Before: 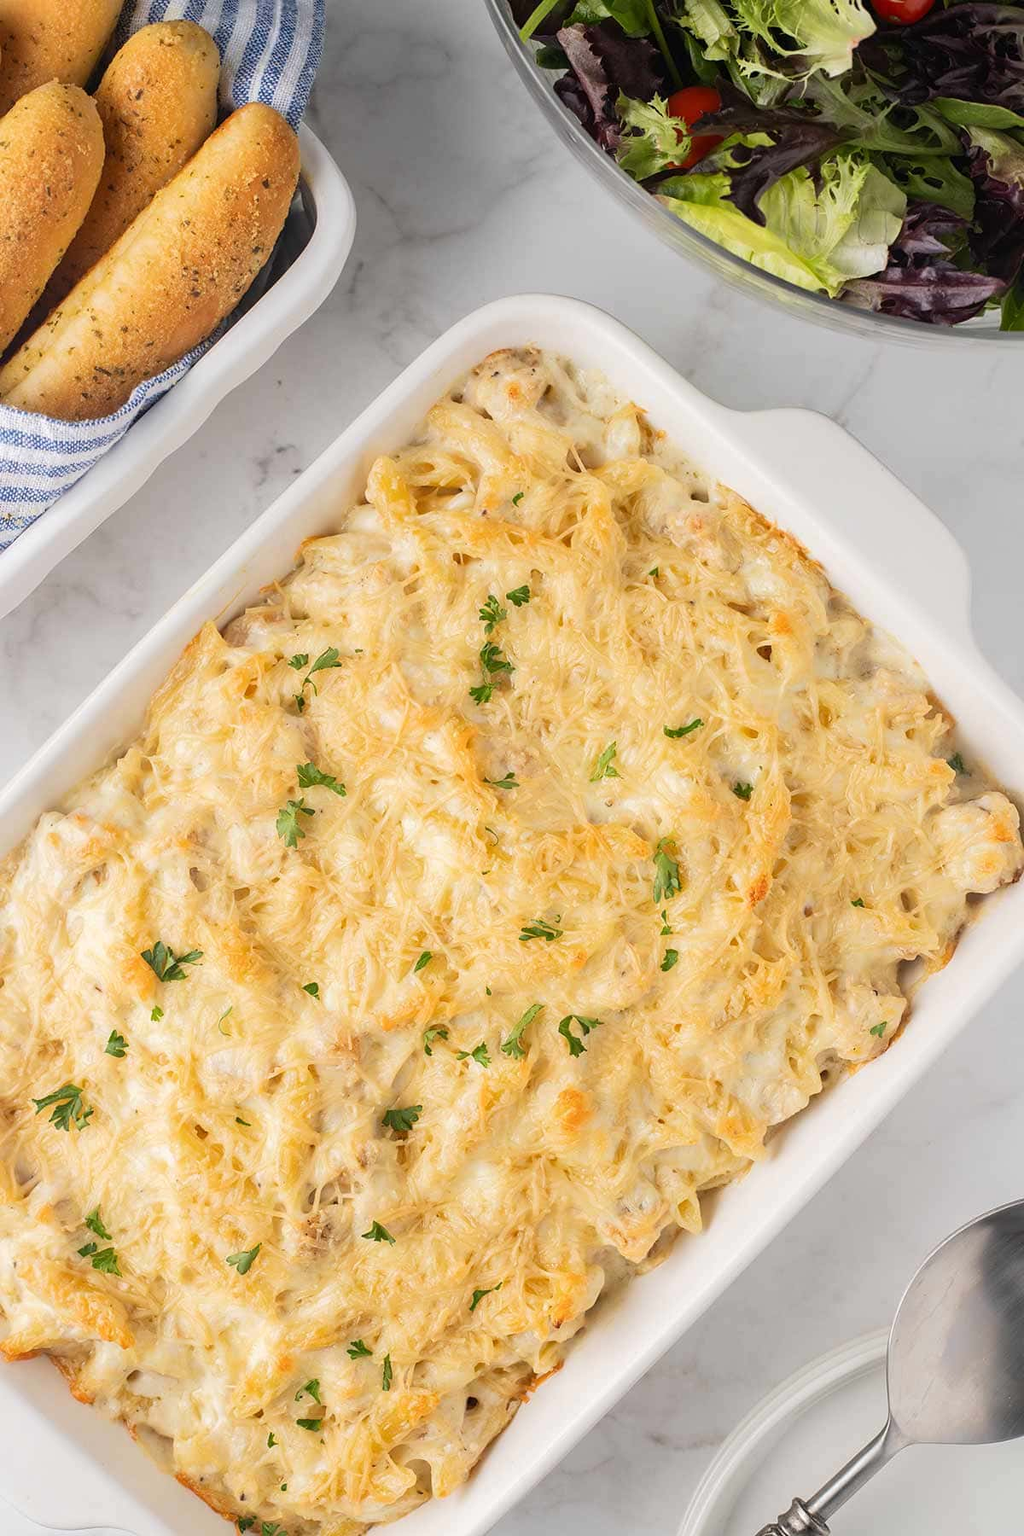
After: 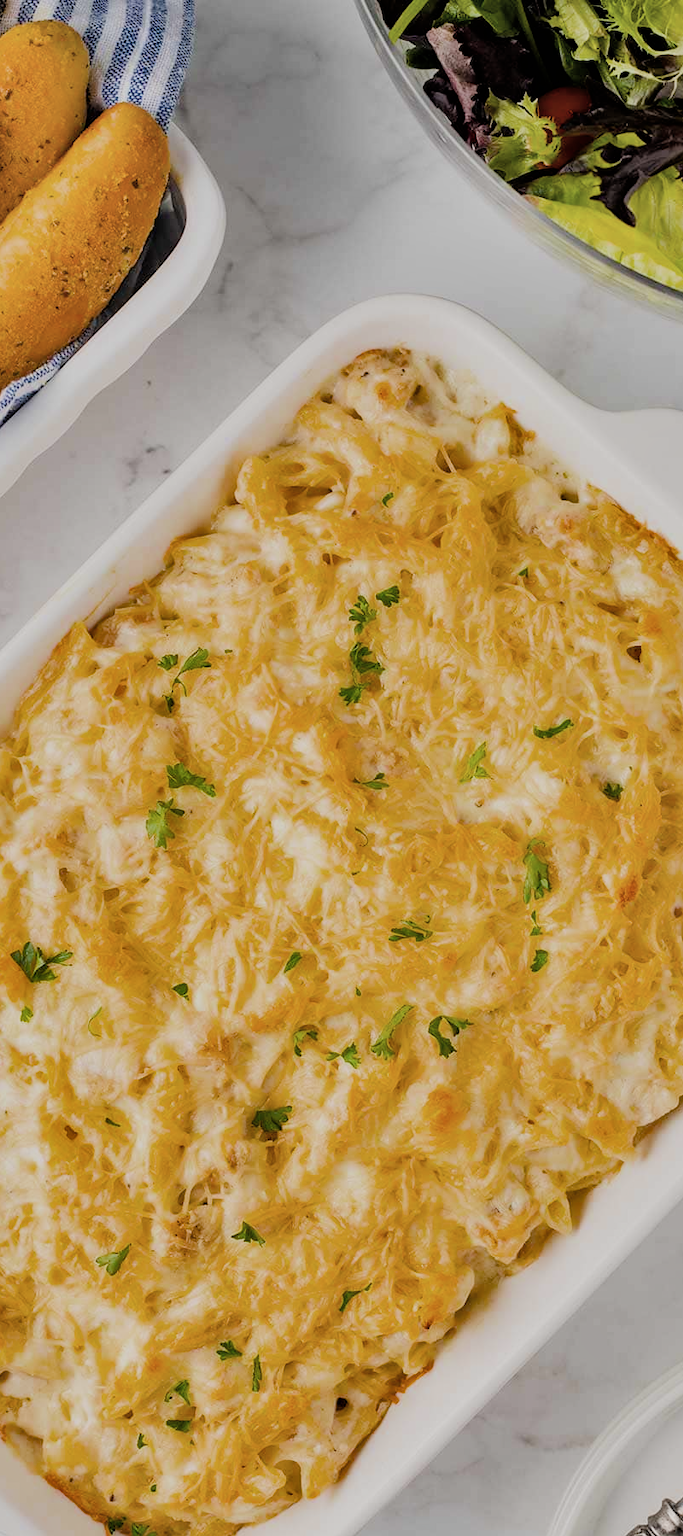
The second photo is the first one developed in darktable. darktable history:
tone equalizer: -8 EV -0.439 EV, -7 EV -0.361 EV, -6 EV -0.36 EV, -5 EV -0.184 EV, -3 EV 0.216 EV, -2 EV 0.333 EV, -1 EV 0.385 EV, +0 EV 0.419 EV
crop and rotate: left 12.753%, right 20.467%
color balance rgb: perceptual saturation grading › global saturation 29.866%, saturation formula JzAzBz (2021)
filmic rgb: black relative exposure -6.92 EV, white relative exposure 5.59 EV, hardness 2.86
shadows and highlights: soften with gaussian
contrast brightness saturation: saturation -0.177
